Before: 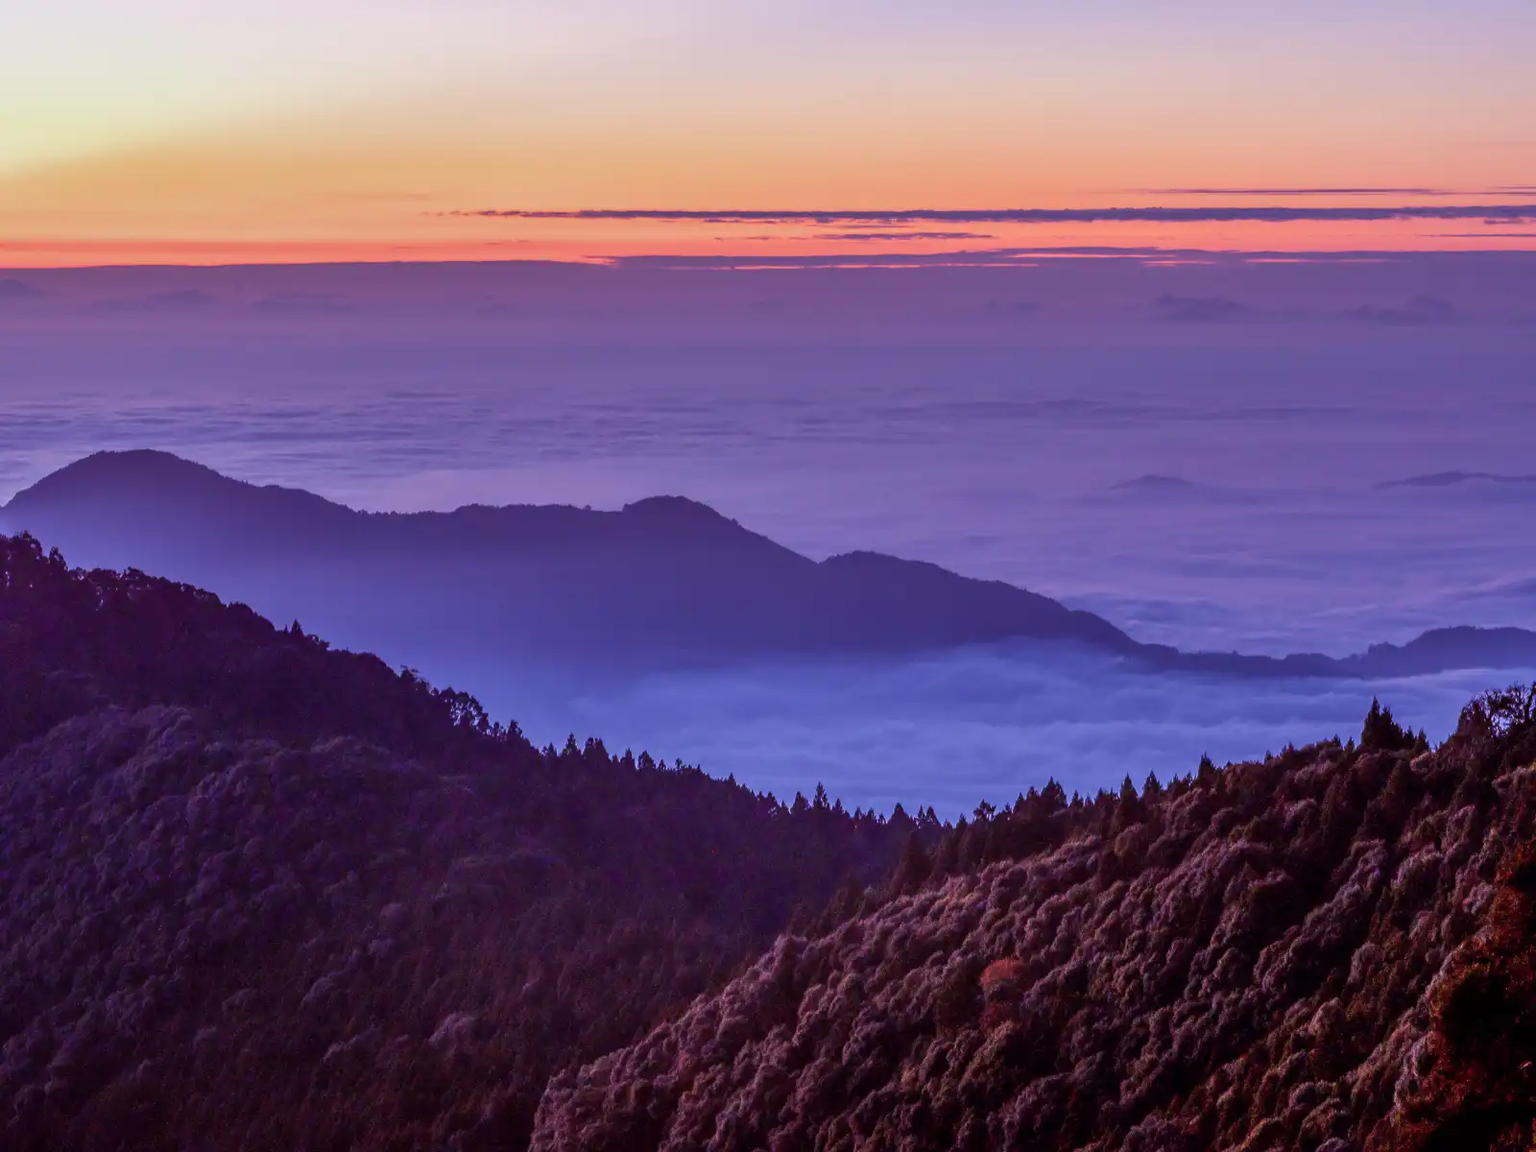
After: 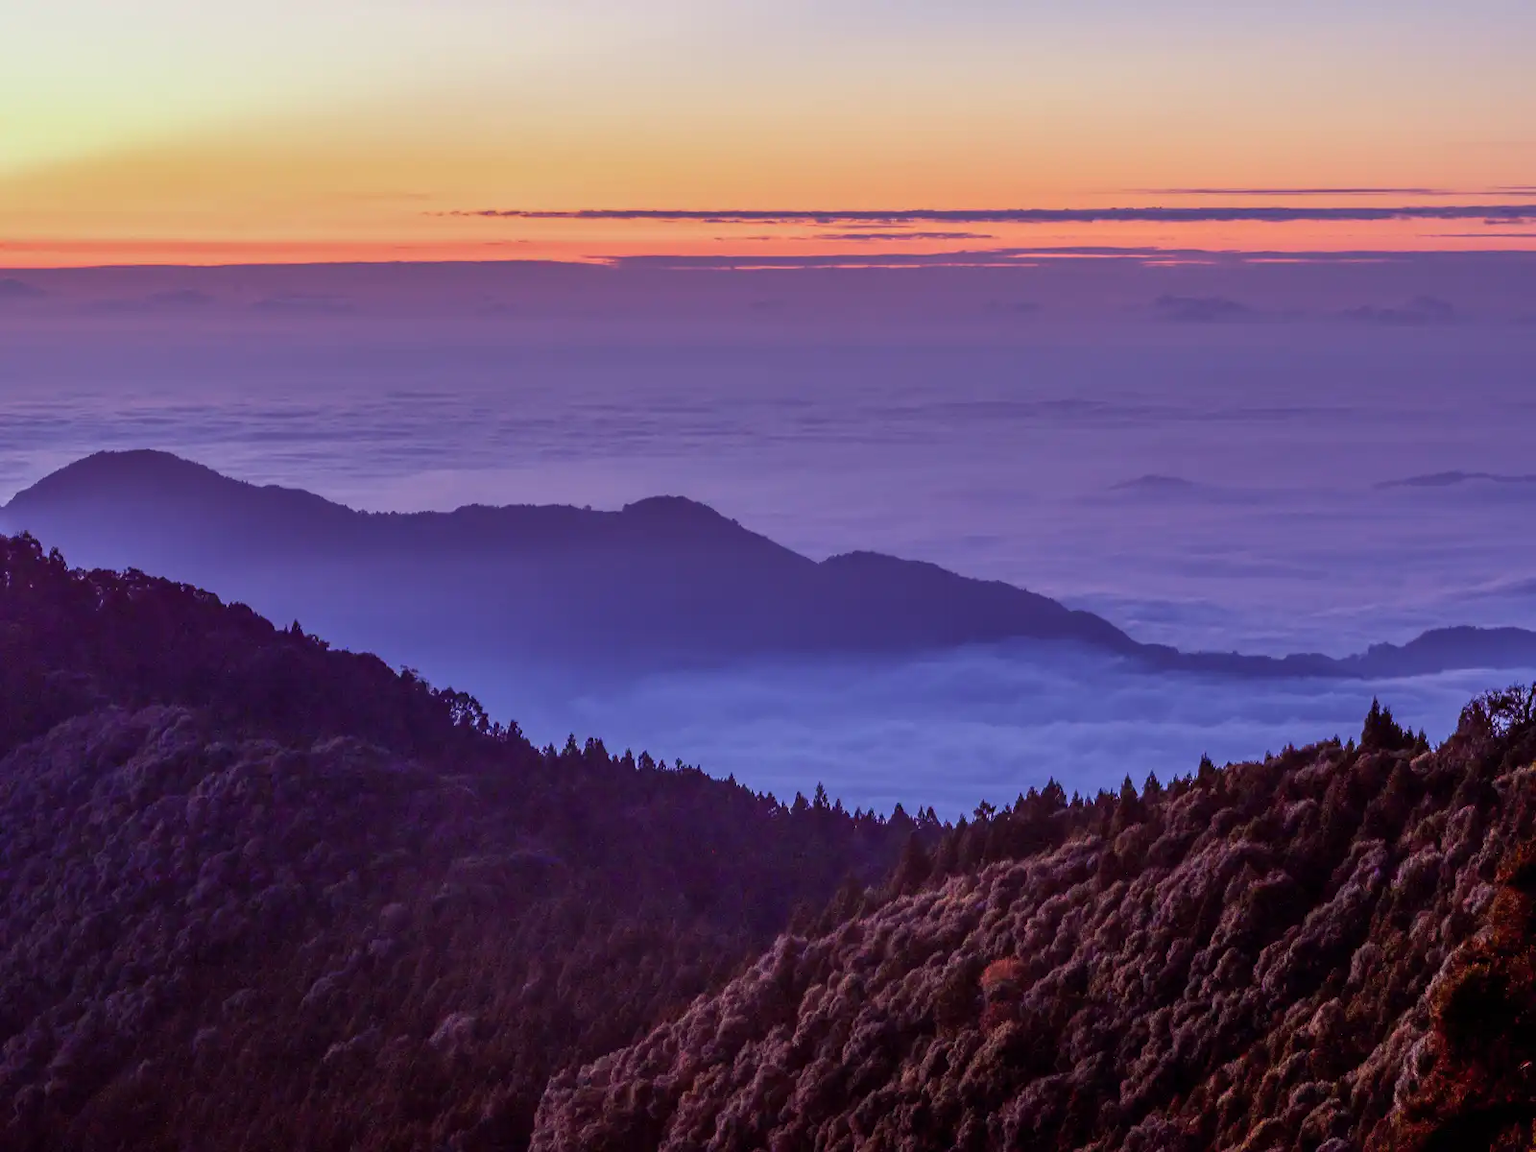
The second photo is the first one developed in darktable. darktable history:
color correction: highlights a* -4.4, highlights b* 7.08
